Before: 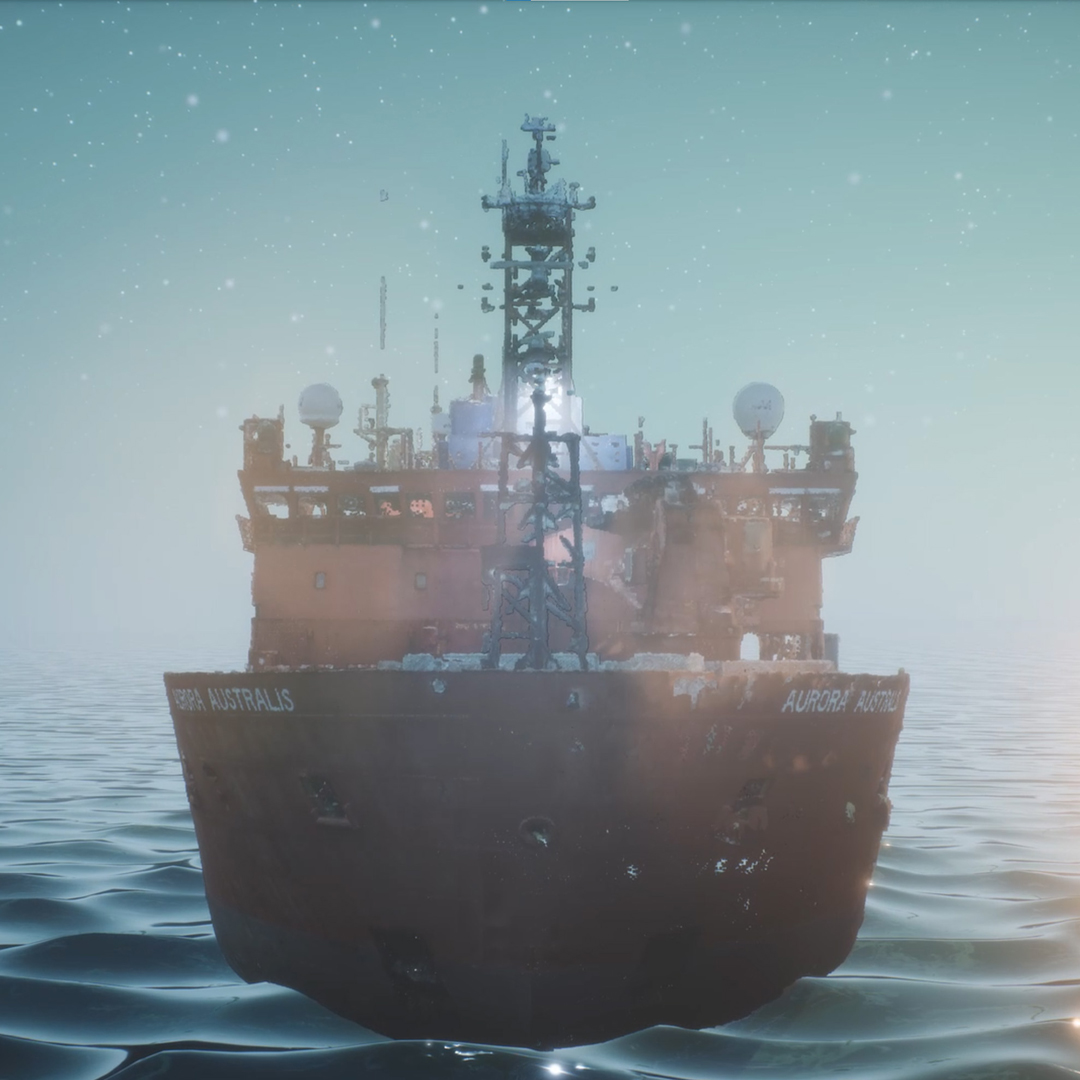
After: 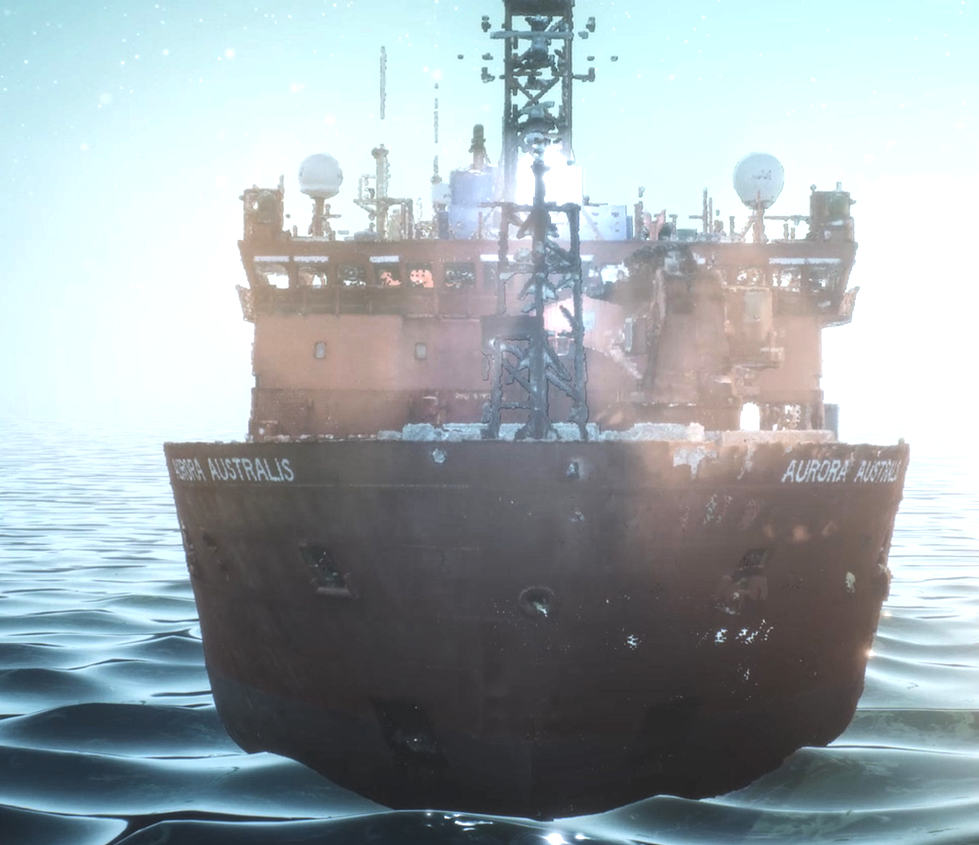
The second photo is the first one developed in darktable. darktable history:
local contrast: on, module defaults
crop: top 21.38%, right 9.32%, bottom 0.334%
exposure: exposure 0.297 EV, compensate highlight preservation false
tone equalizer: -8 EV -0.769 EV, -7 EV -0.694 EV, -6 EV -0.609 EV, -5 EV -0.38 EV, -3 EV 0.391 EV, -2 EV 0.6 EV, -1 EV 0.681 EV, +0 EV 0.775 EV, edges refinement/feathering 500, mask exposure compensation -1.57 EV, preserve details no
